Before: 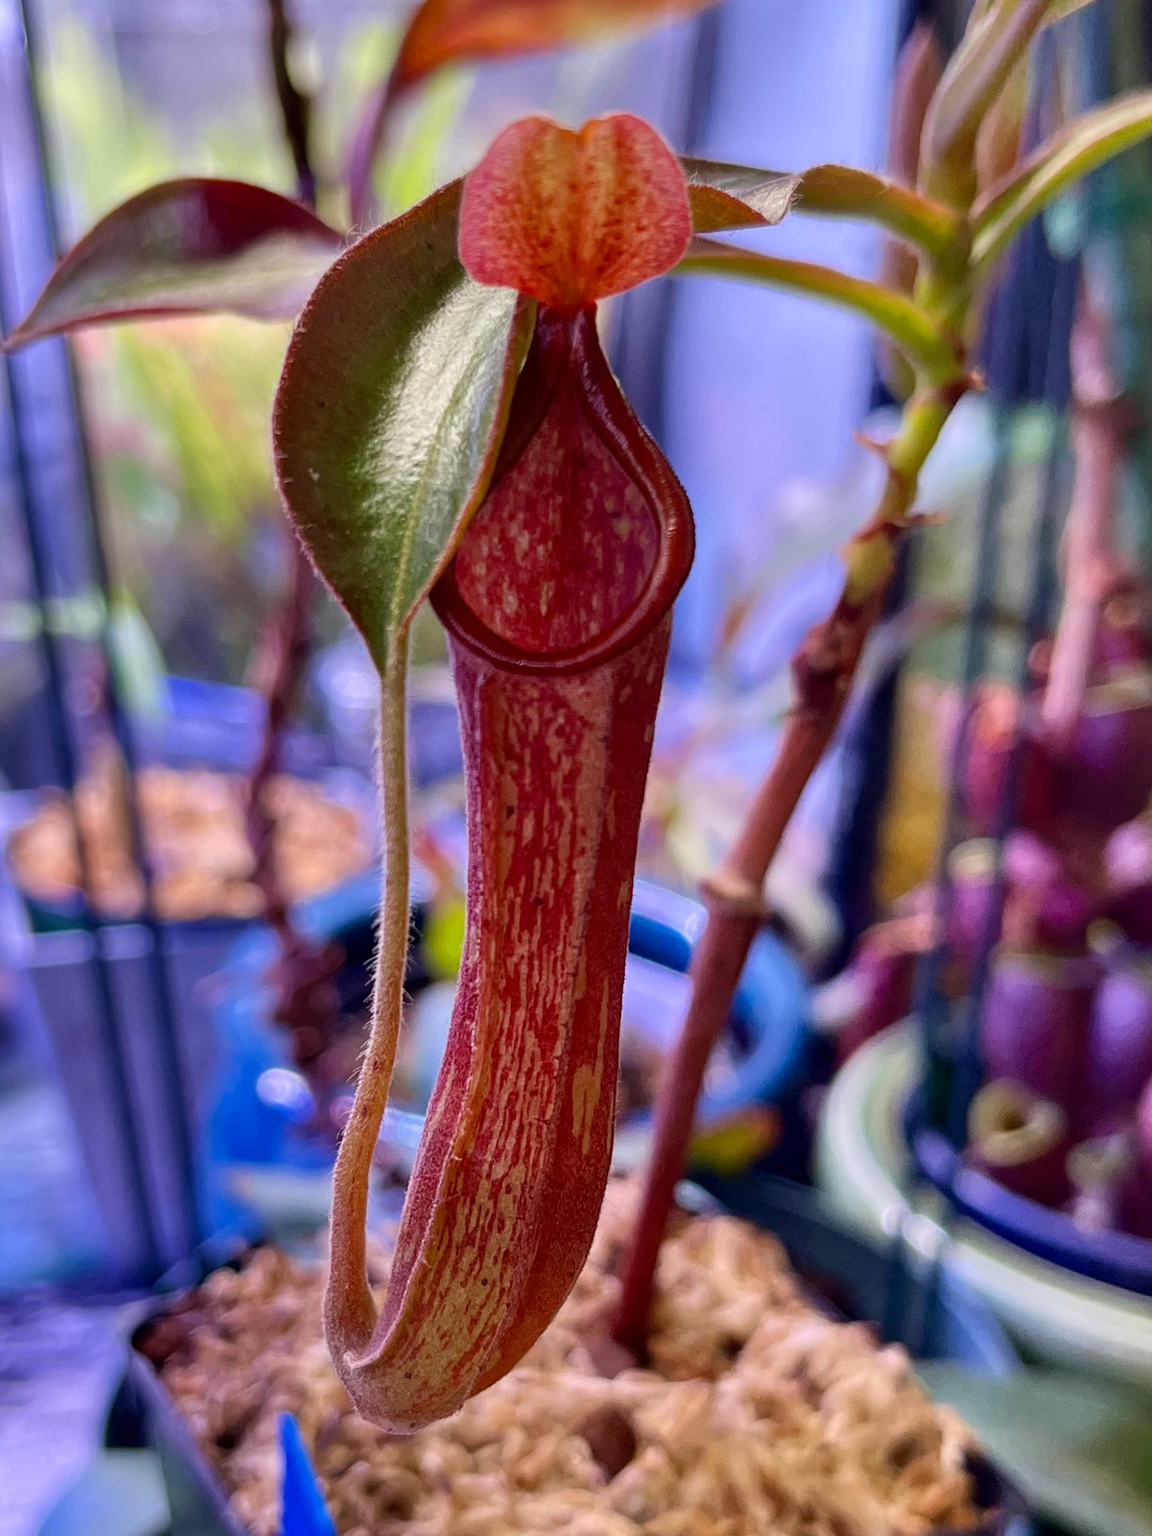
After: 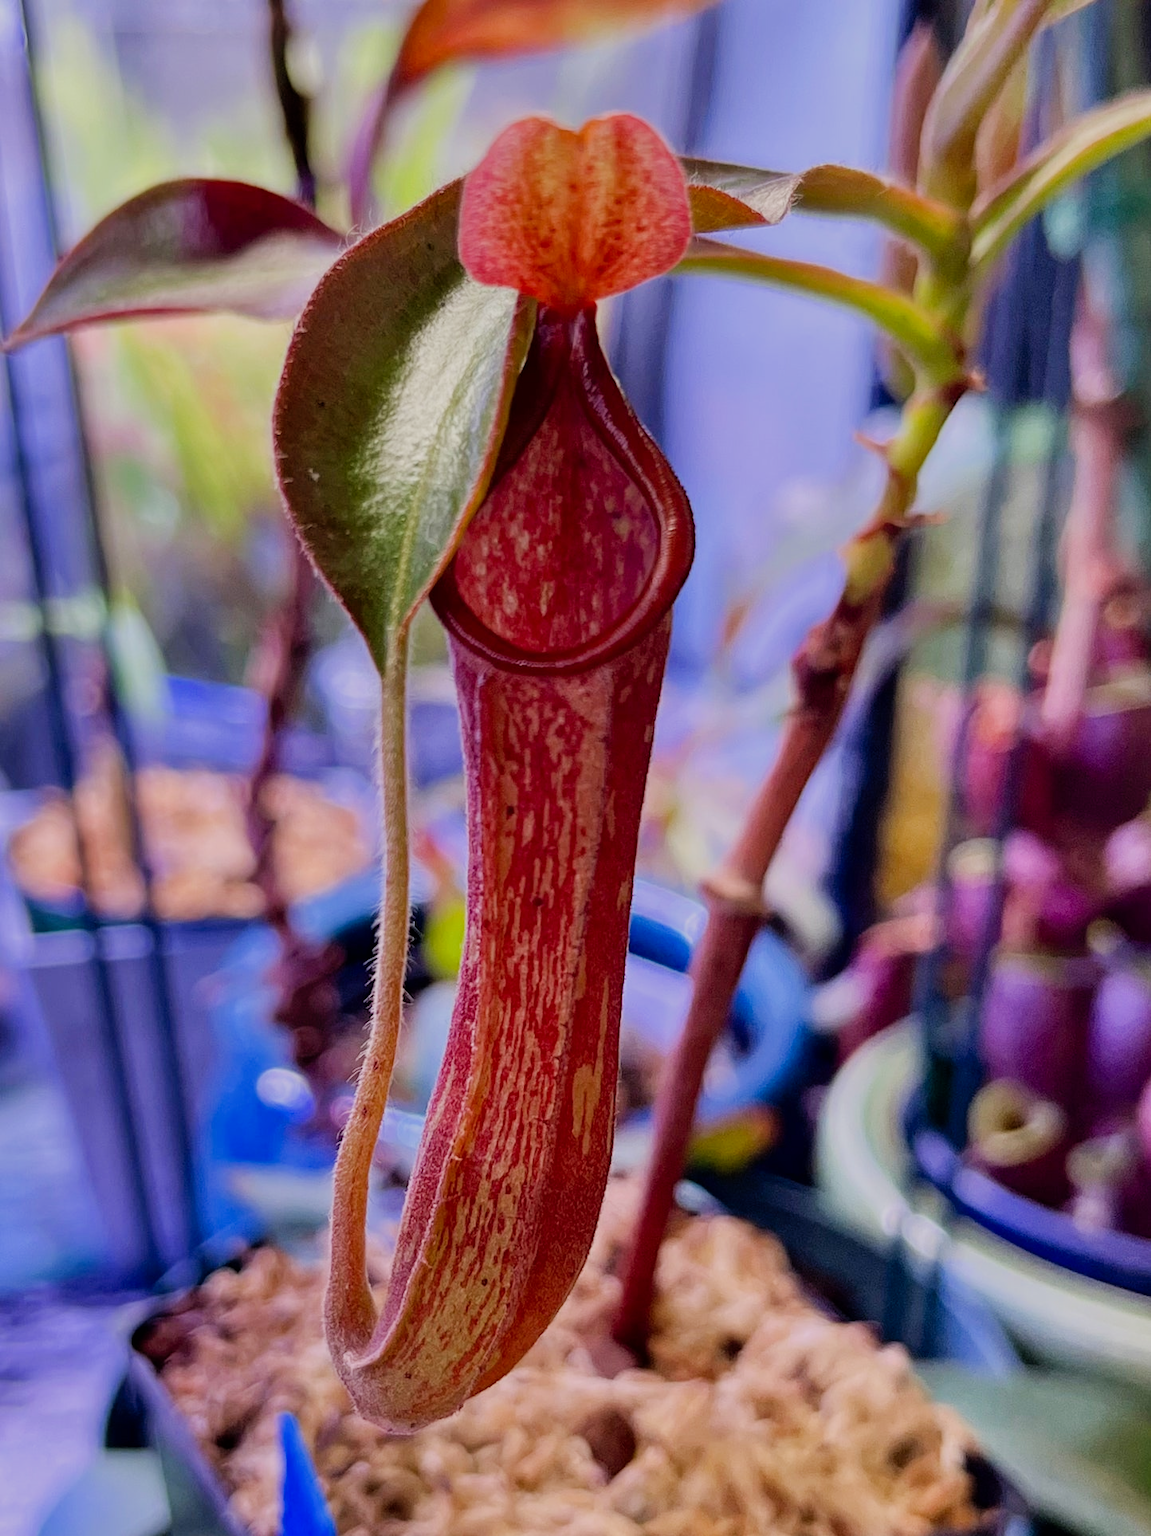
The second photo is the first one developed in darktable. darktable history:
levels: levels [0, 0.478, 1]
filmic rgb: black relative exposure -7.65 EV, white relative exposure 4.56 EV, hardness 3.61
